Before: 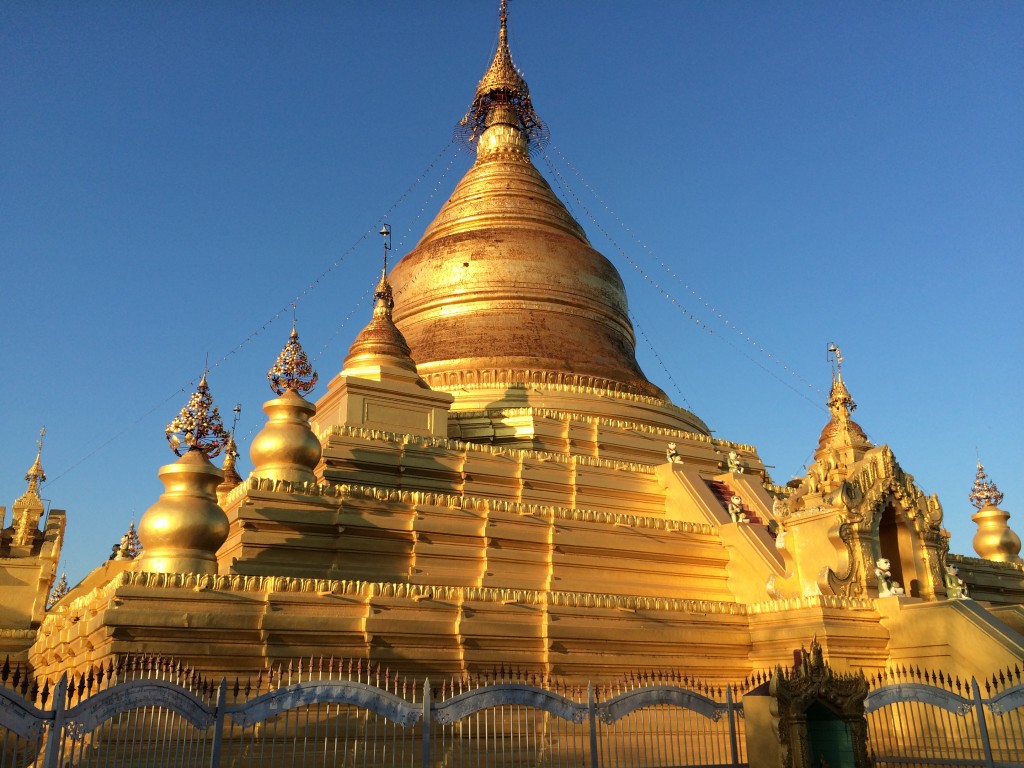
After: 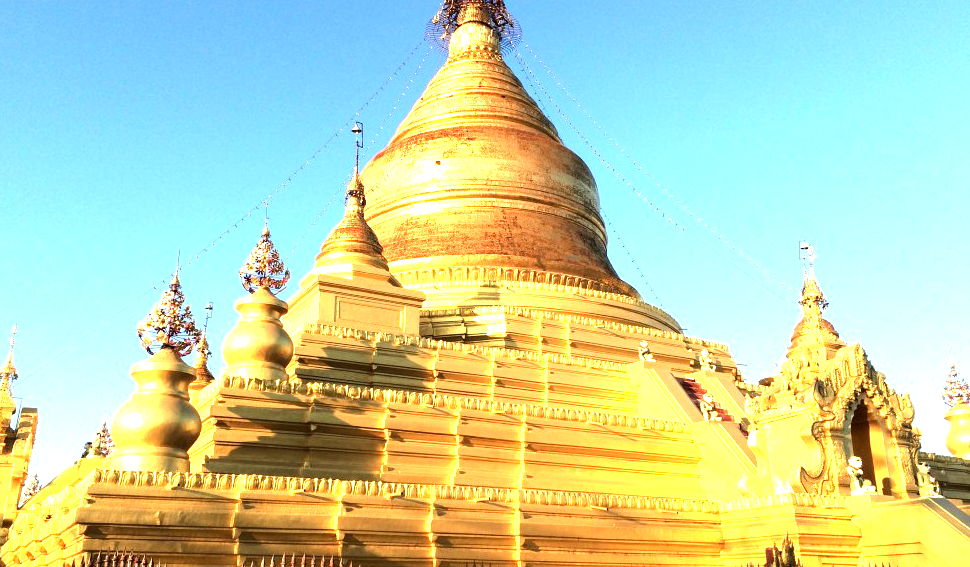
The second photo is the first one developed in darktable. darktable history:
crop and rotate: left 2.773%, top 13.385%, right 2.435%, bottom 12.736%
exposure: black level correction 0.001, exposure 1.647 EV, compensate highlight preservation false
tone equalizer: -8 EV -0.416 EV, -7 EV -0.366 EV, -6 EV -0.295 EV, -5 EV -0.244 EV, -3 EV 0.221 EV, -2 EV 0.308 EV, -1 EV 0.405 EV, +0 EV 0.401 EV, edges refinement/feathering 500, mask exposure compensation -1.57 EV, preserve details no
